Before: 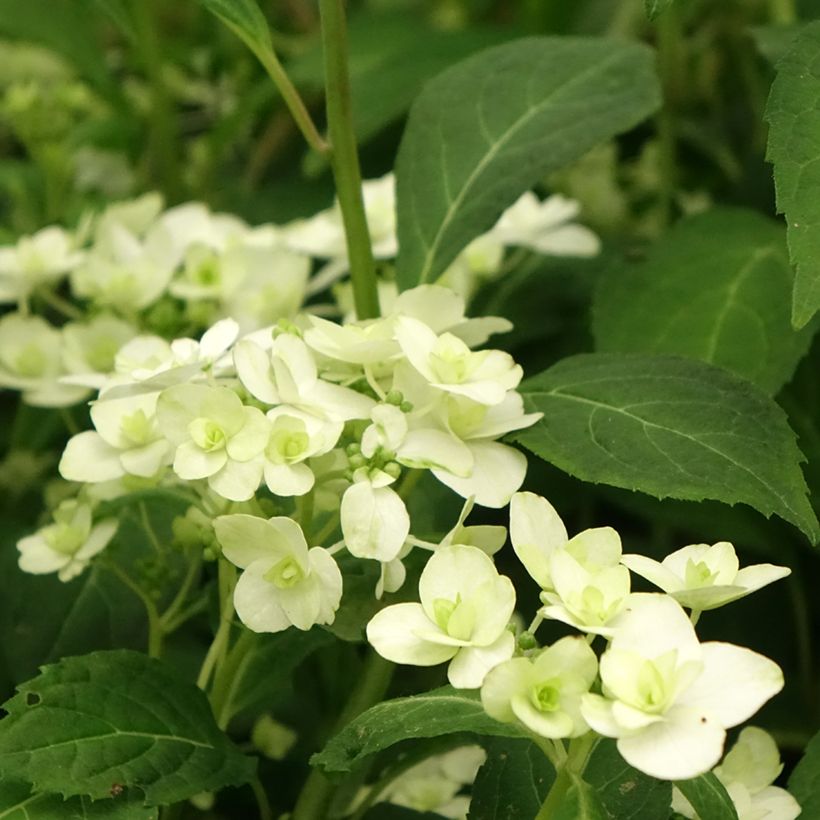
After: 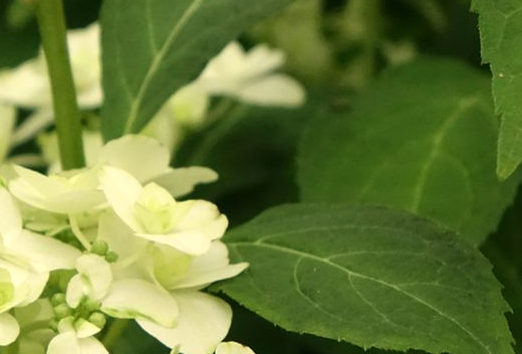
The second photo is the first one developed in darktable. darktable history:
crop: left 36.005%, top 18.293%, right 0.31%, bottom 38.444%
white balance: red 1.029, blue 0.92
